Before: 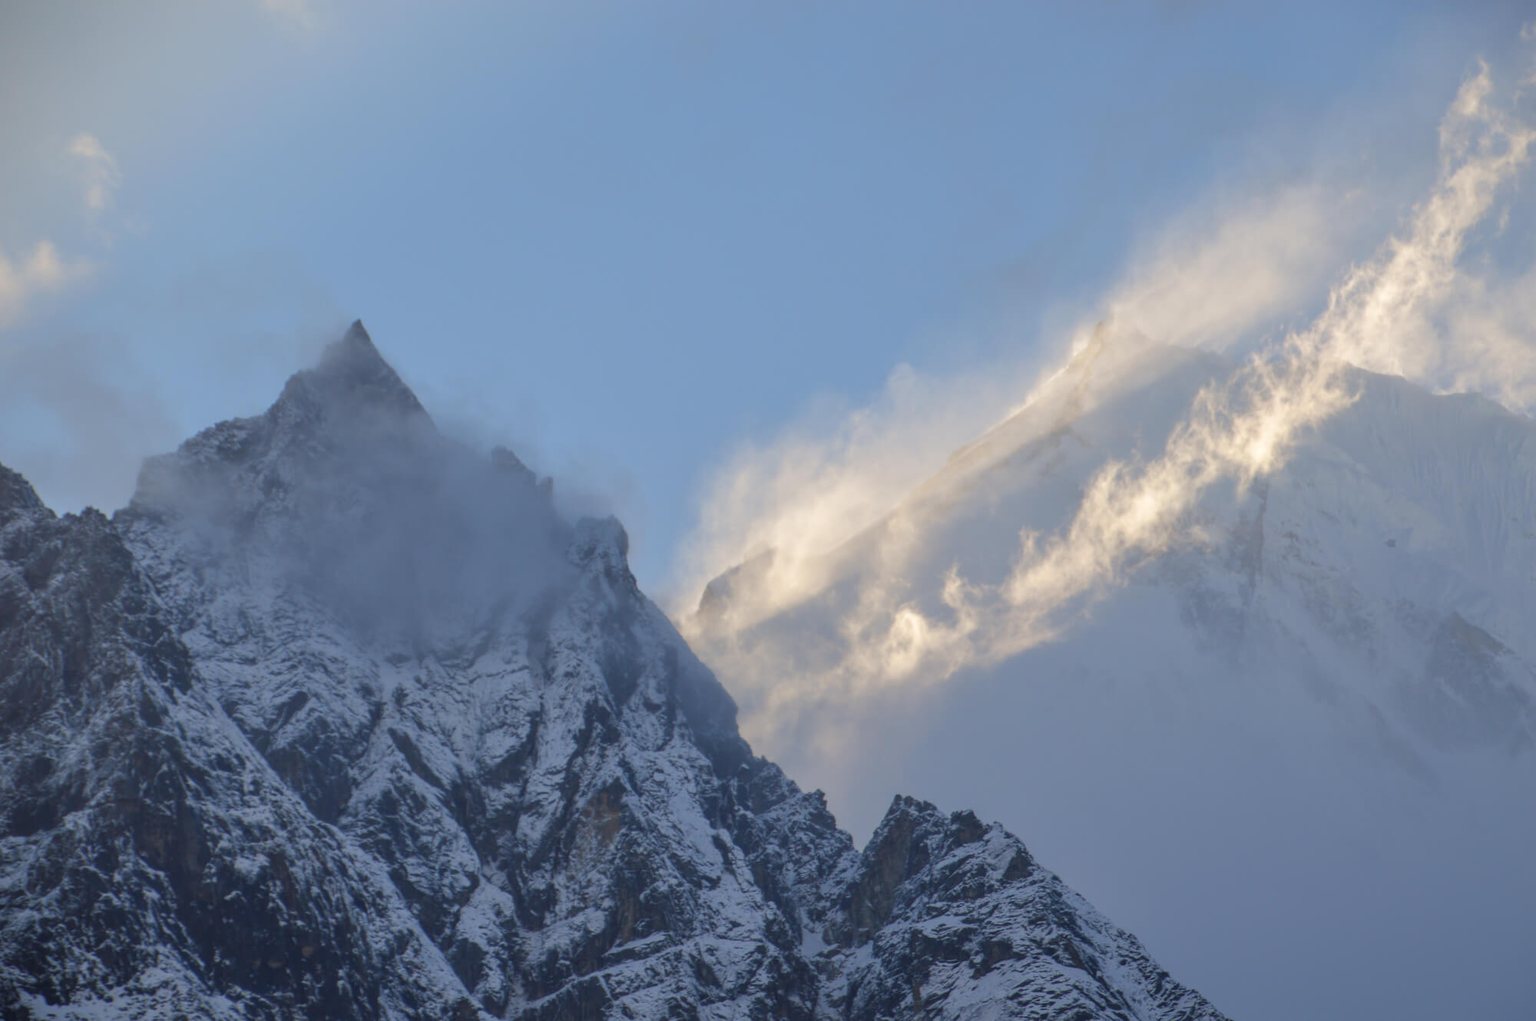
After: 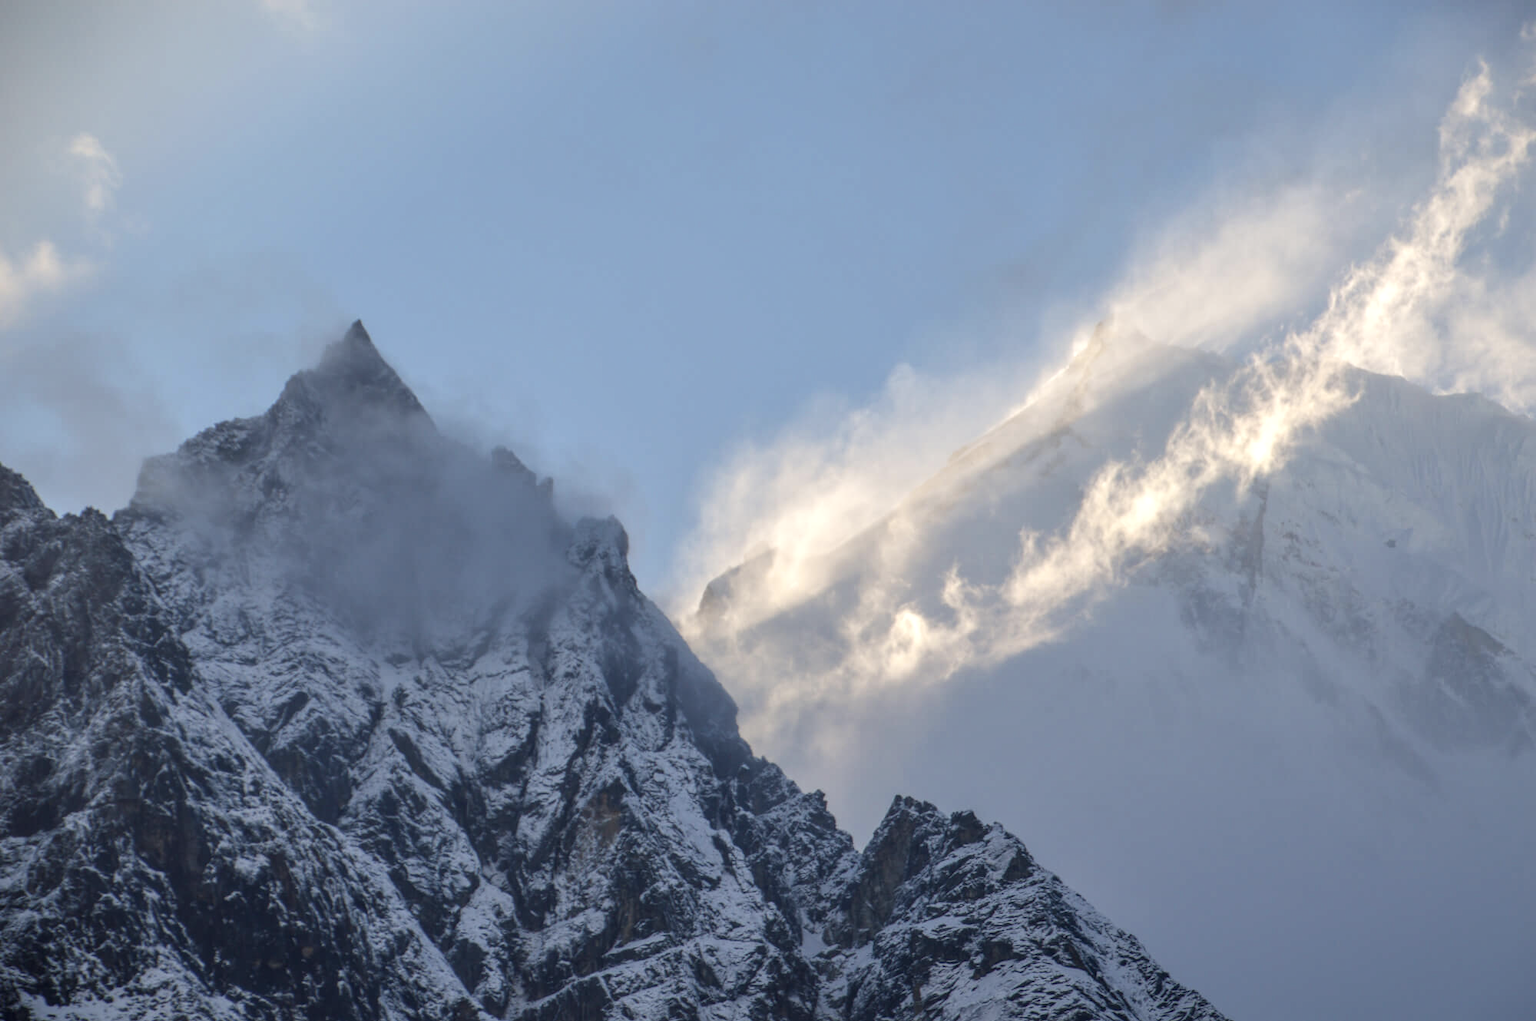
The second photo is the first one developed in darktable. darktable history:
contrast brightness saturation: contrast 0.11, saturation -0.17
exposure: exposure 0.128 EV, compensate highlight preservation false
local contrast: on, module defaults
